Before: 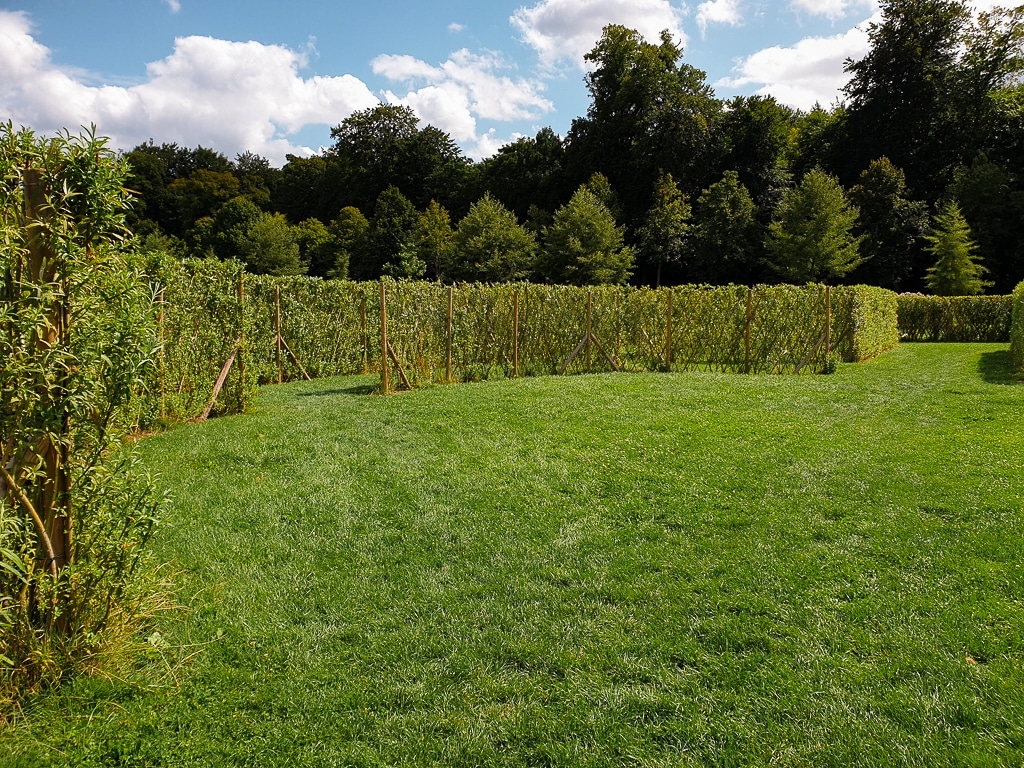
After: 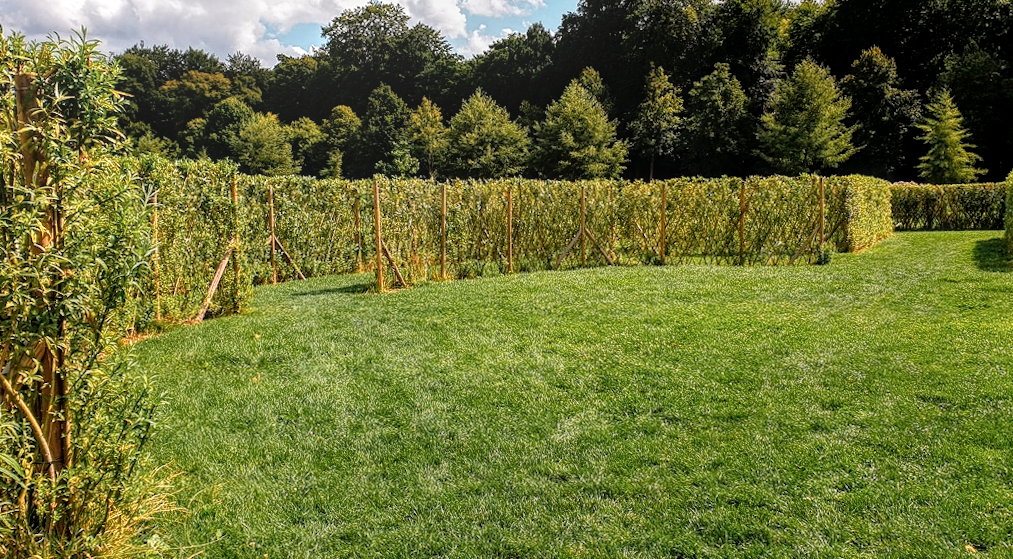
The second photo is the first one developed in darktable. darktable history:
exposure: black level correction 0.007, exposure 0.093 EV, compensate highlight preservation false
crop and rotate: top 12.5%, bottom 12.5%
rotate and perspective: rotation -1°, crop left 0.011, crop right 0.989, crop top 0.025, crop bottom 0.975
local contrast: highlights 66%, shadows 33%, detail 166%, midtone range 0.2
color zones: curves: ch0 [(0.018, 0.548) (0.197, 0.654) (0.425, 0.447) (0.605, 0.658) (0.732, 0.579)]; ch1 [(0.105, 0.531) (0.224, 0.531) (0.386, 0.39) (0.618, 0.456) (0.732, 0.456) (0.956, 0.421)]; ch2 [(0.039, 0.583) (0.215, 0.465) (0.399, 0.544) (0.465, 0.548) (0.614, 0.447) (0.724, 0.43) (0.882, 0.623) (0.956, 0.632)]
